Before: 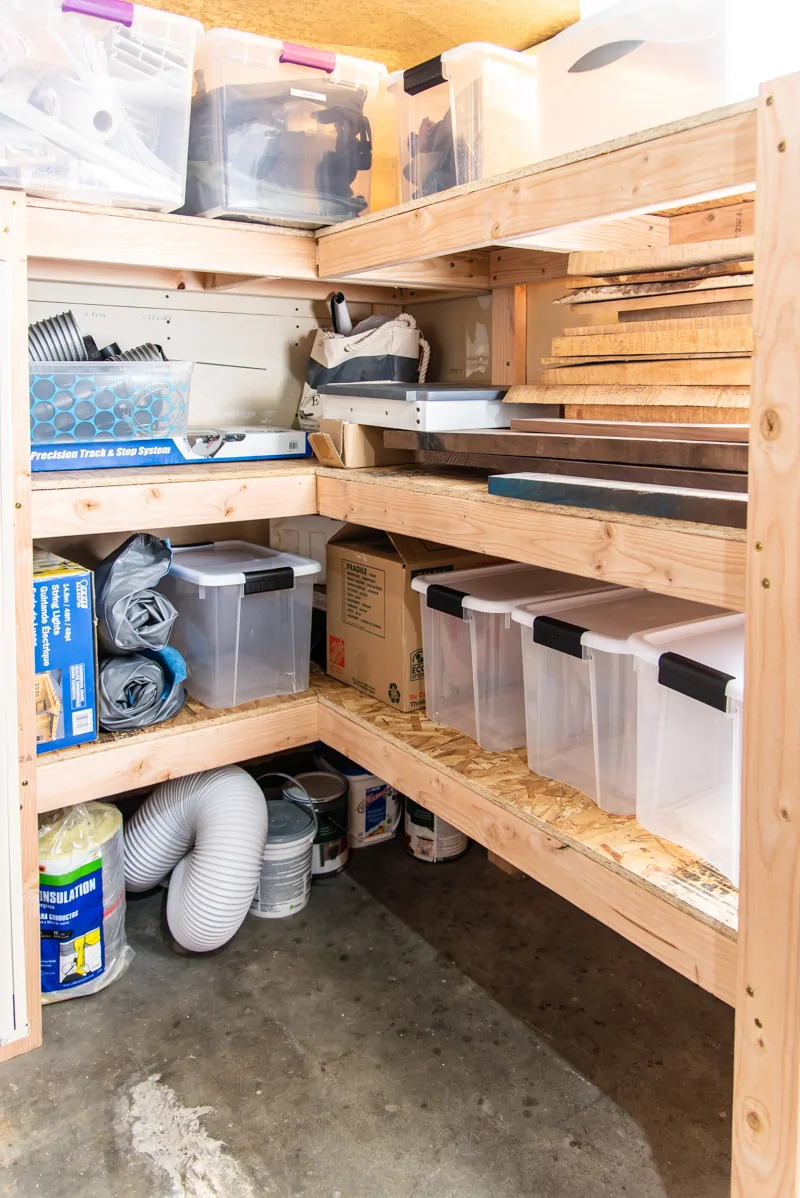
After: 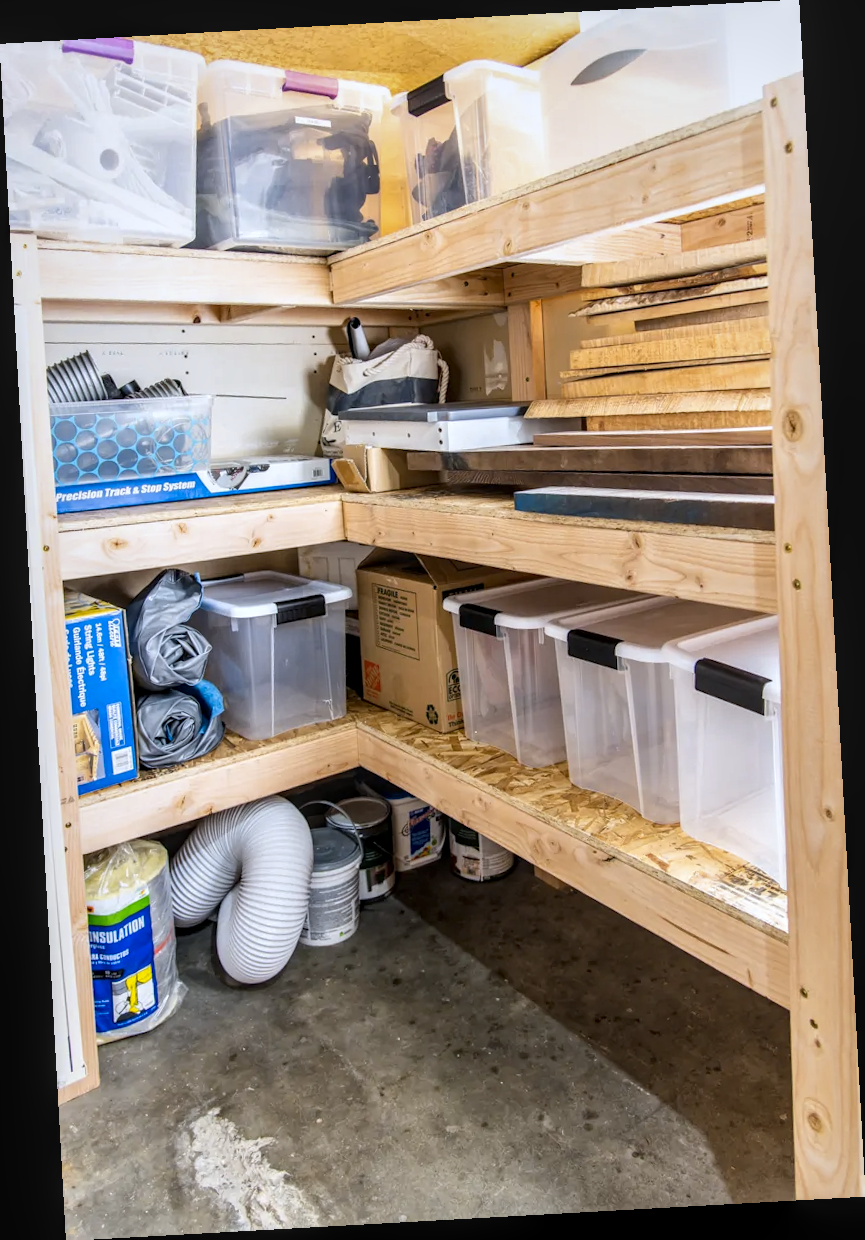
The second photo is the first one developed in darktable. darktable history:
white balance: red 0.976, blue 1.04
rotate and perspective: rotation -3.18°, automatic cropping off
color contrast: green-magenta contrast 0.8, blue-yellow contrast 1.1, unbound 0
local contrast: detail 130%
